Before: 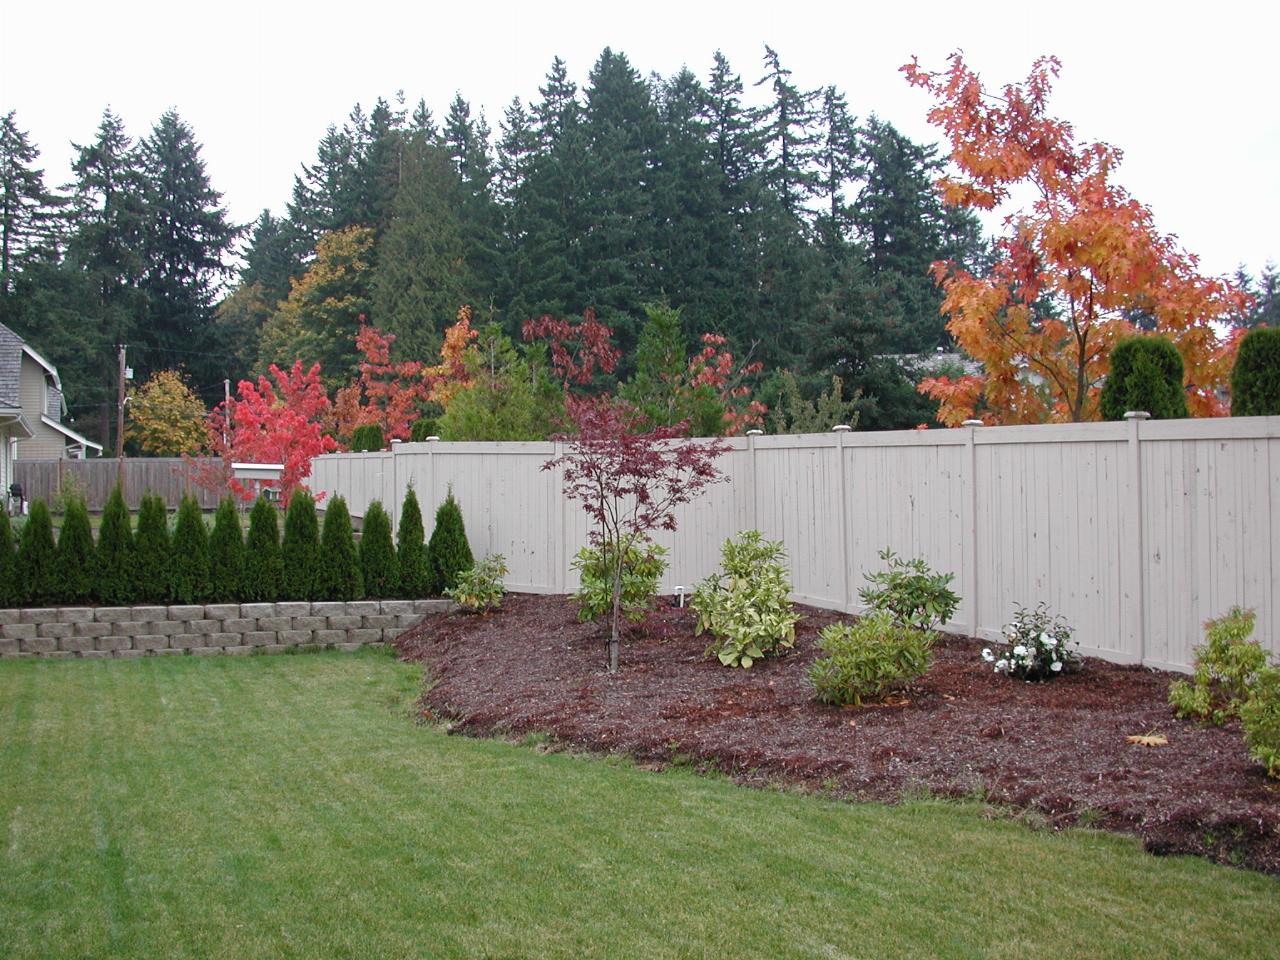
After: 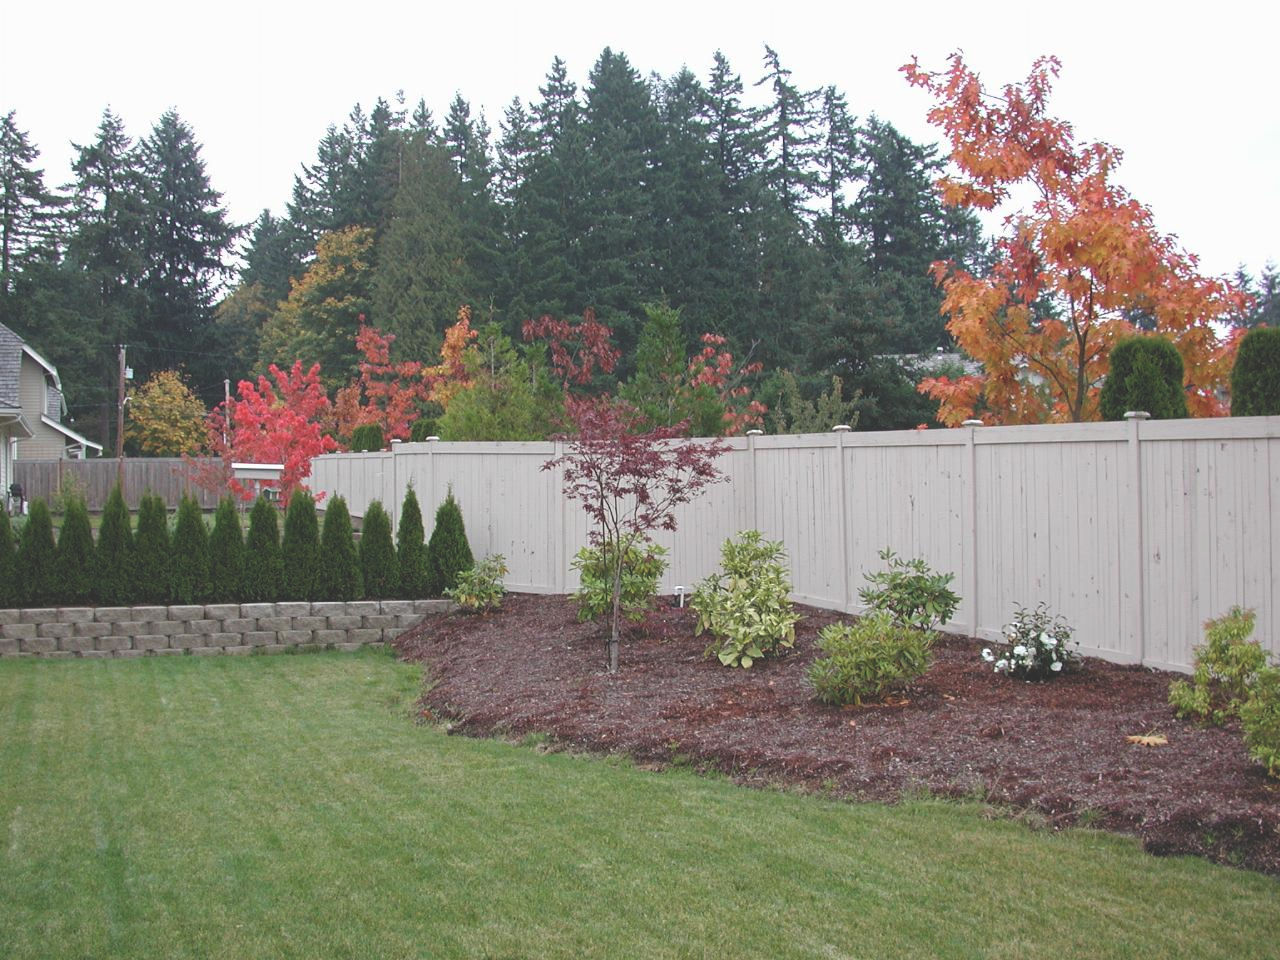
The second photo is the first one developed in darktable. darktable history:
exposure: black level correction -0.028, compensate highlight preservation false
